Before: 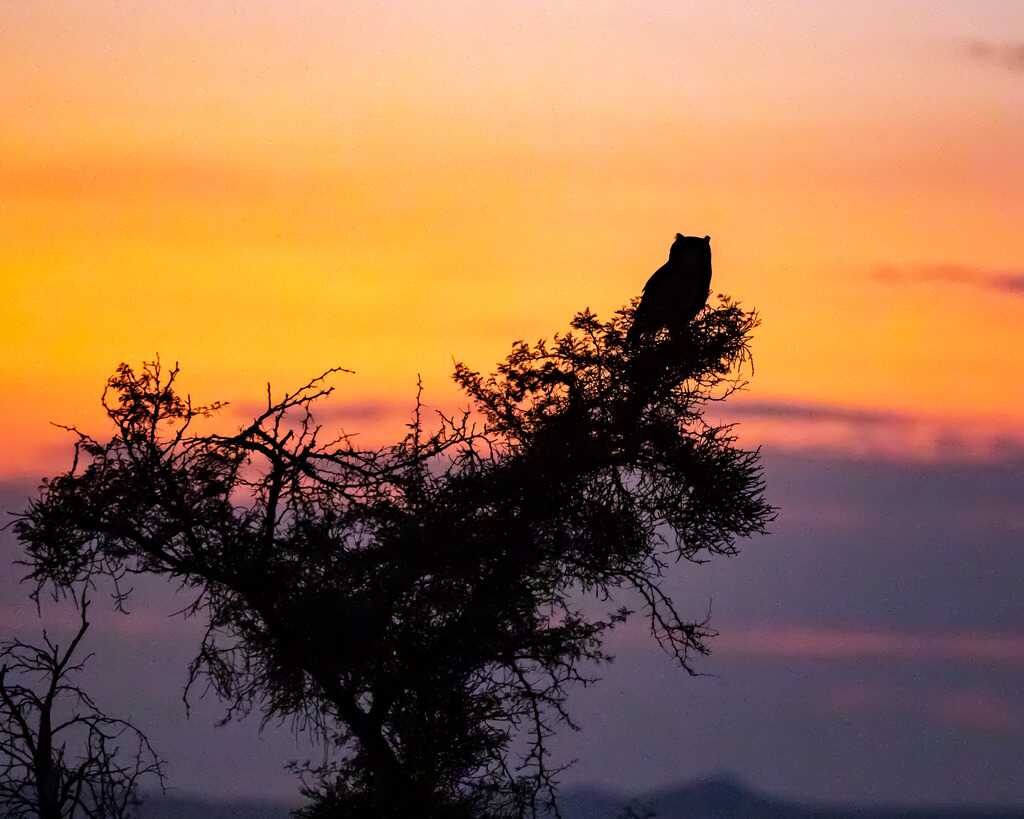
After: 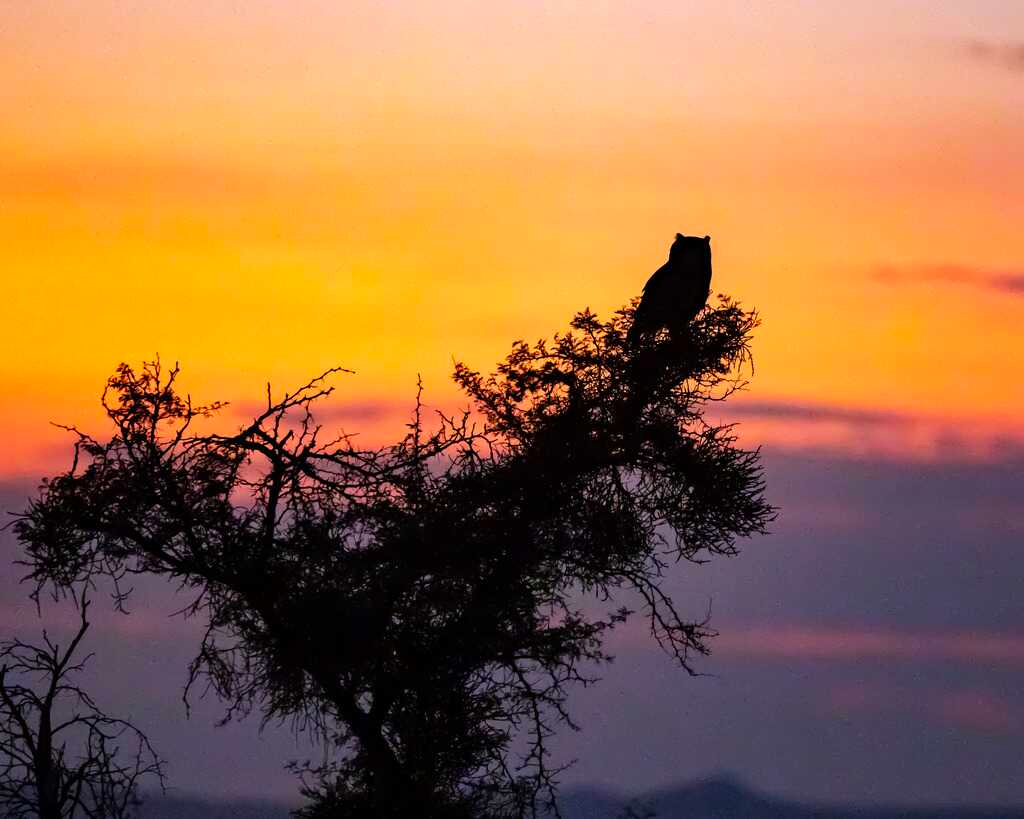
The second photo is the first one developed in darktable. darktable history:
color correction: highlights b* -0.011, saturation 1.11
